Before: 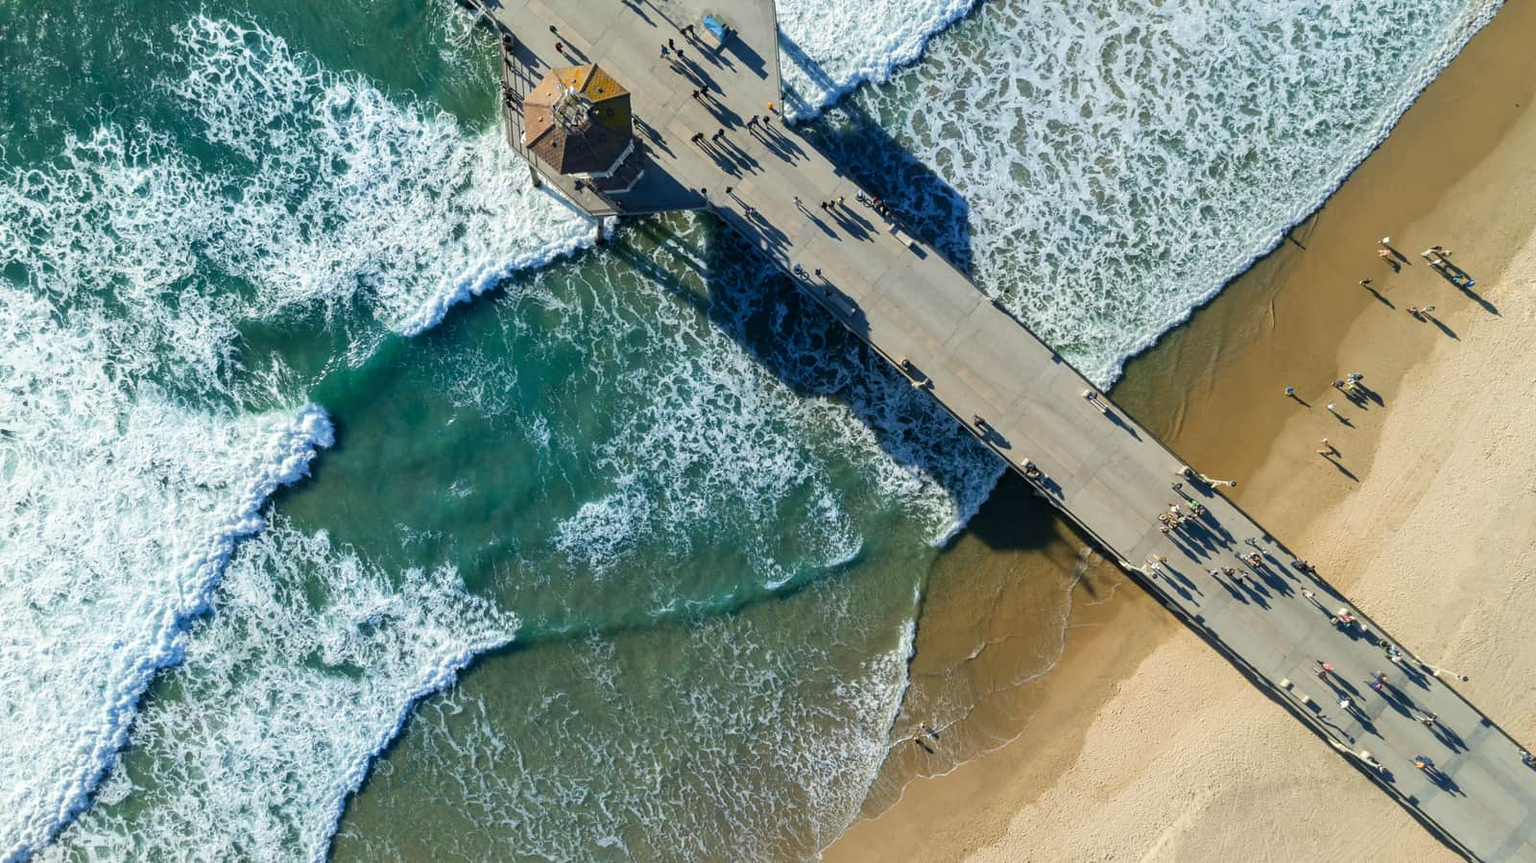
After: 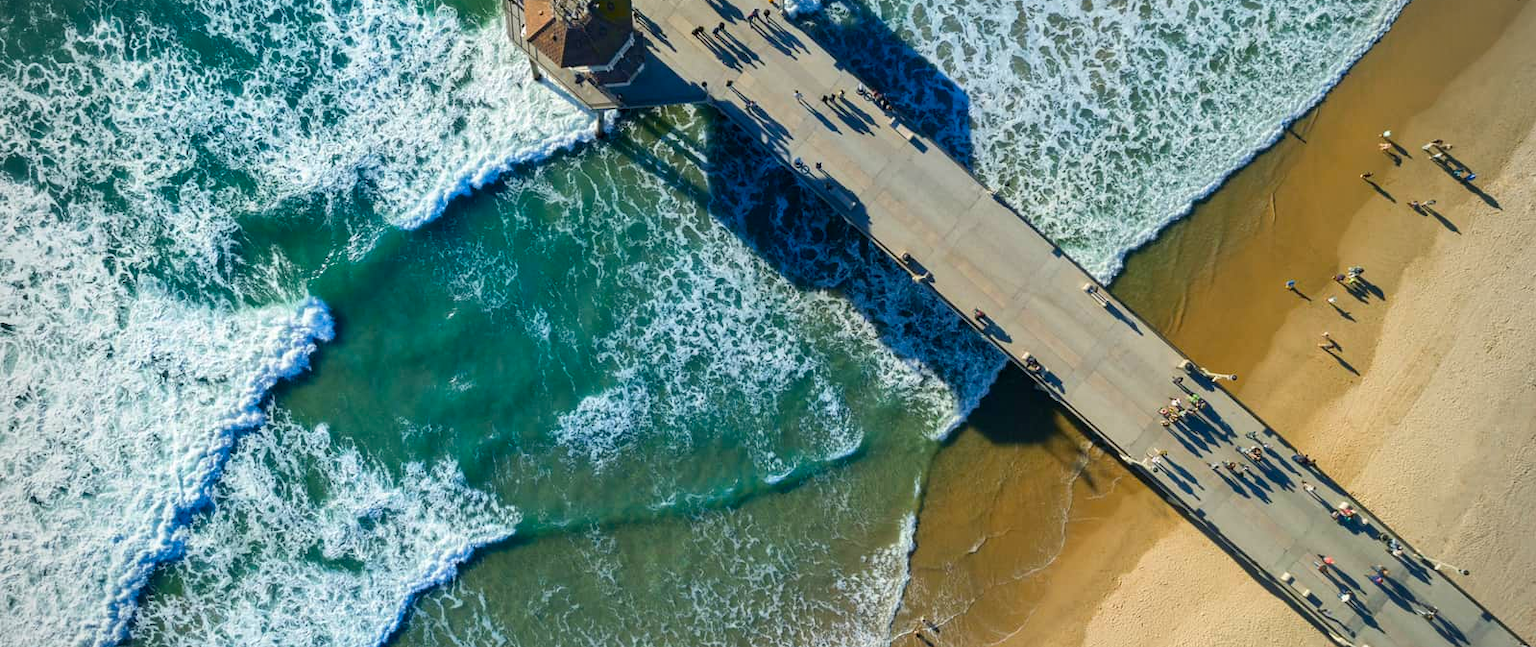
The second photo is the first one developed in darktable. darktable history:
color correction: saturation 1.34
crop and rotate: top 12.5%, bottom 12.5%
shadows and highlights: low approximation 0.01, soften with gaussian
vignetting: fall-off start 79.88%
